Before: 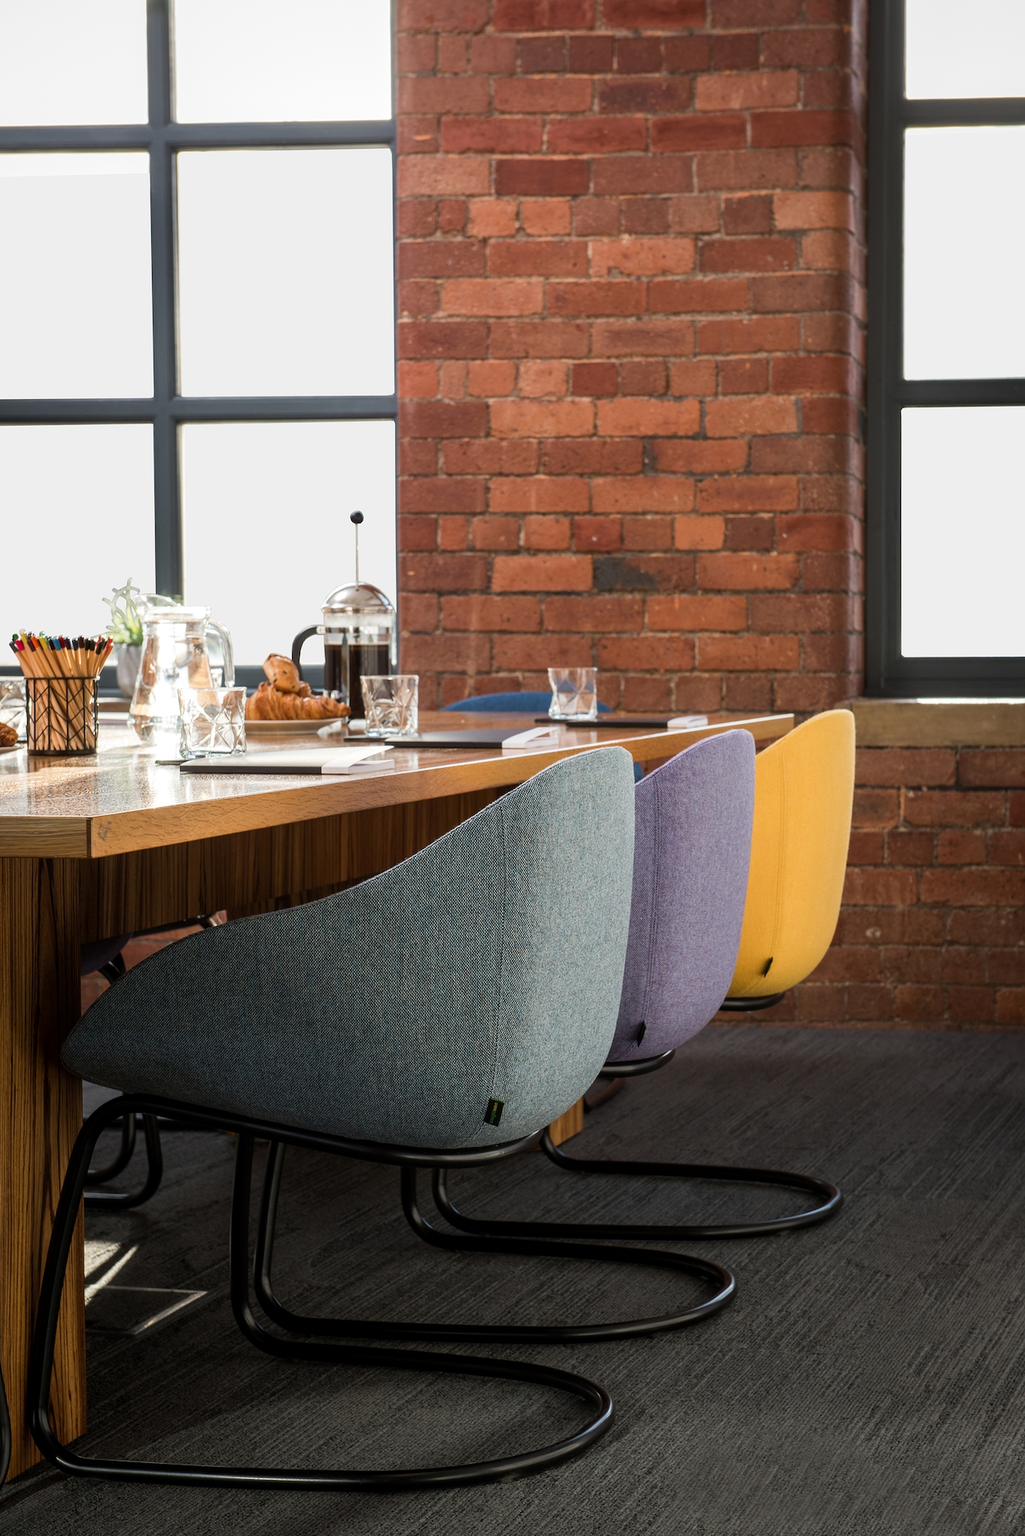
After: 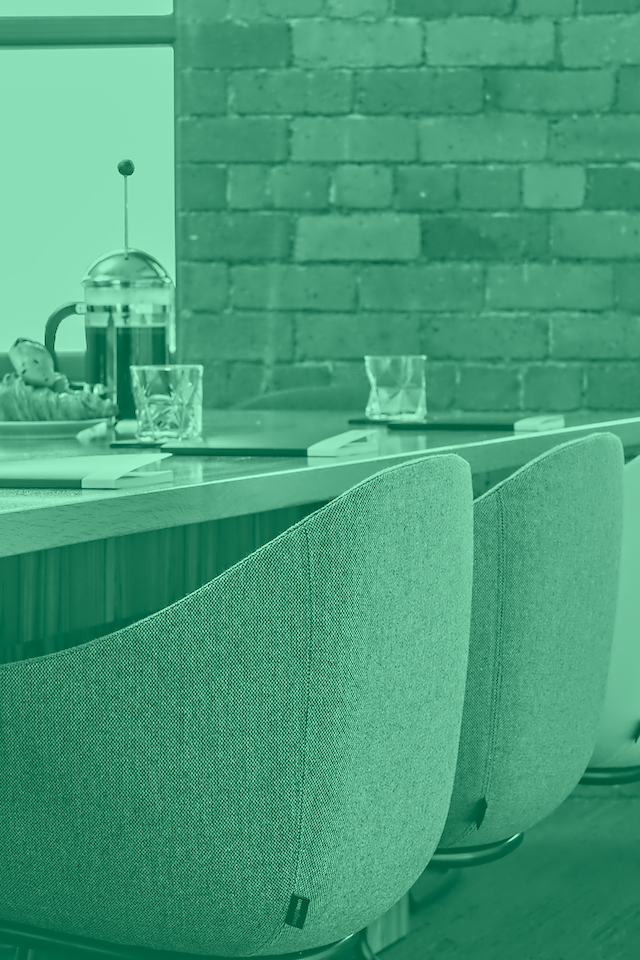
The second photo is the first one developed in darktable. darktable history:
crop: left 25%, top 25%, right 25%, bottom 25%
contrast equalizer: octaves 7, y [[0.5, 0.542, 0.583, 0.625, 0.667, 0.708], [0.5 ×6], [0.5 ×6], [0, 0.033, 0.067, 0.1, 0.133, 0.167], [0, 0.05, 0.1, 0.15, 0.2, 0.25]]
colorize: hue 147.6°, saturation 65%, lightness 21.64%
